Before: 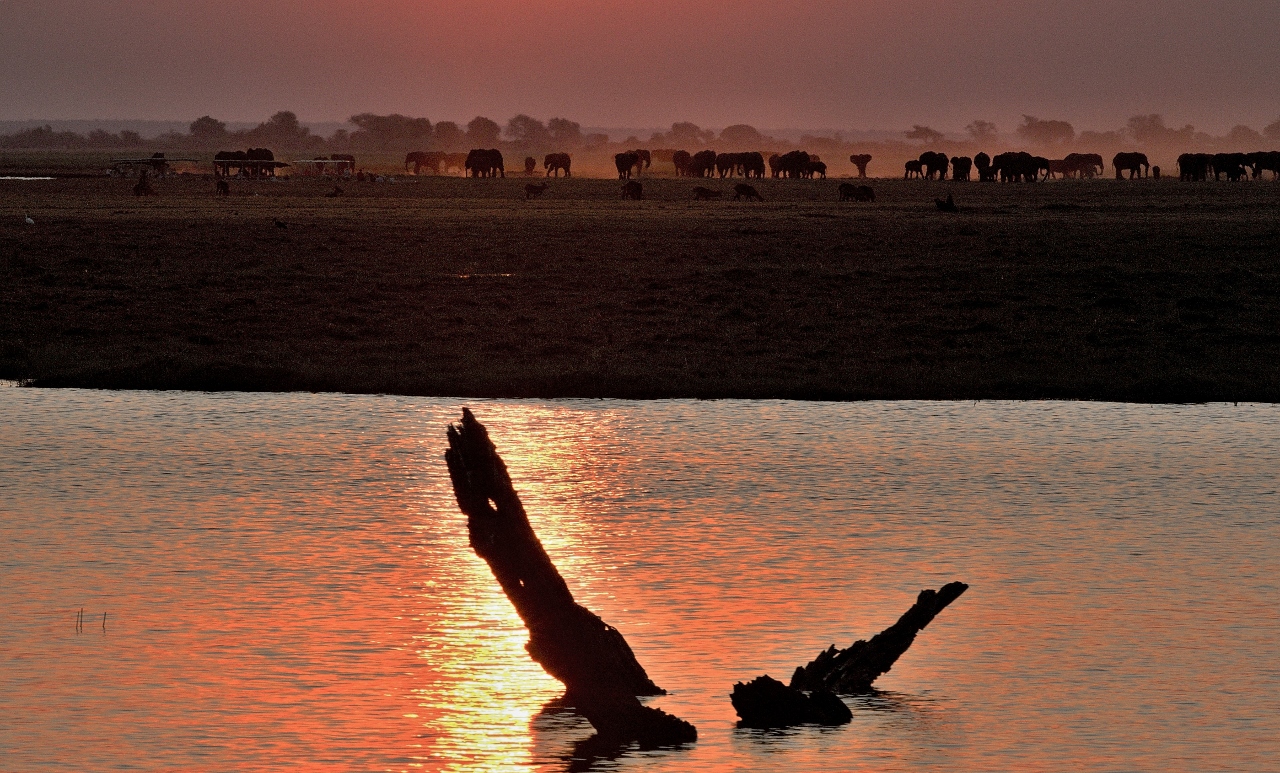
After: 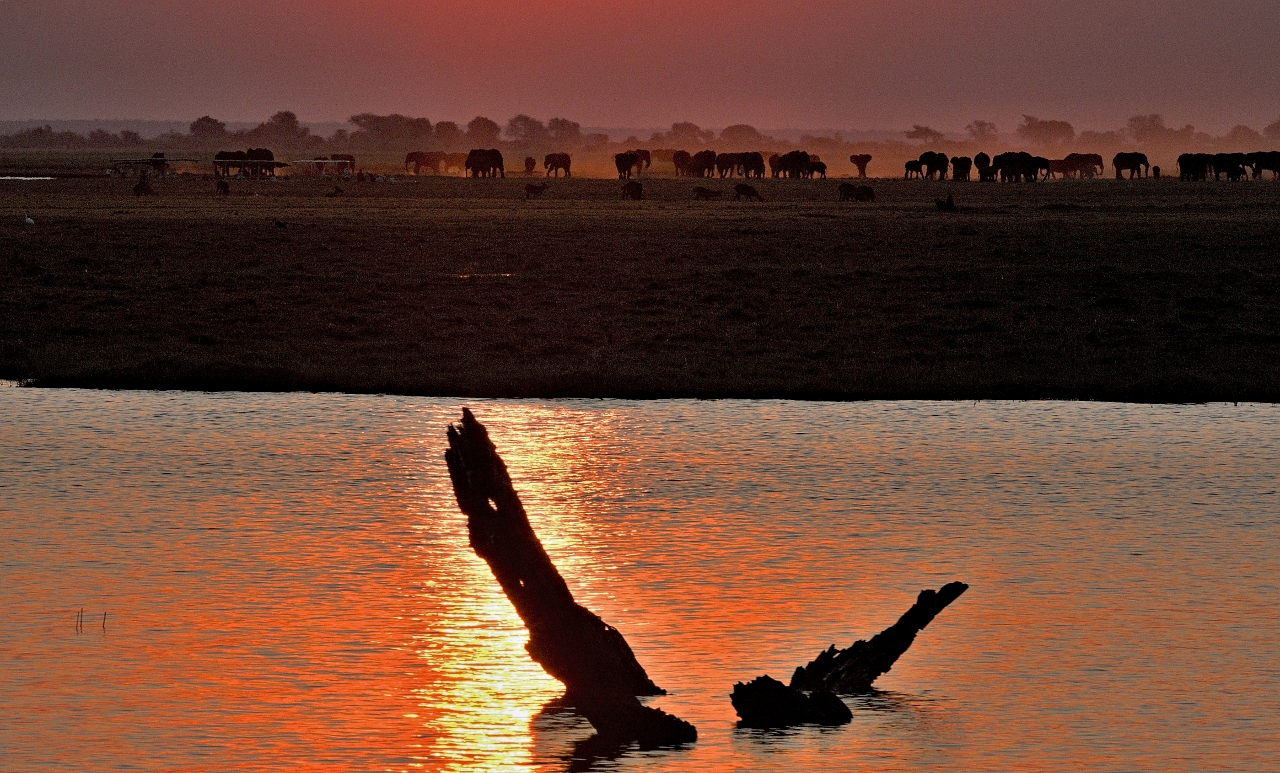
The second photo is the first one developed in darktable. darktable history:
haze removal: on, module defaults
color balance rgb: shadows fall-off 101%, linear chroma grading › mid-tones 7.63%, perceptual saturation grading › mid-tones 11.68%, mask middle-gray fulcrum 22.45%, global vibrance 10.11%, saturation formula JzAzBz (2021)
